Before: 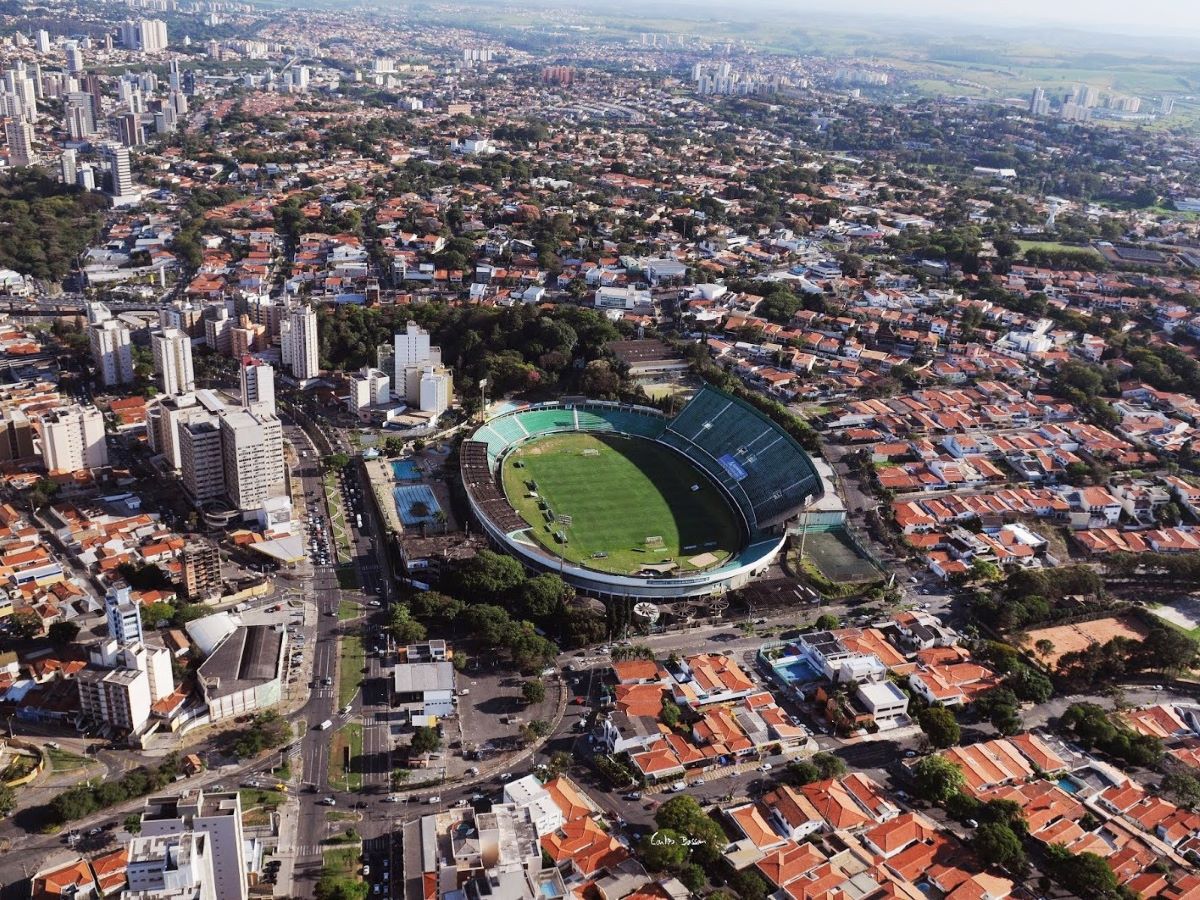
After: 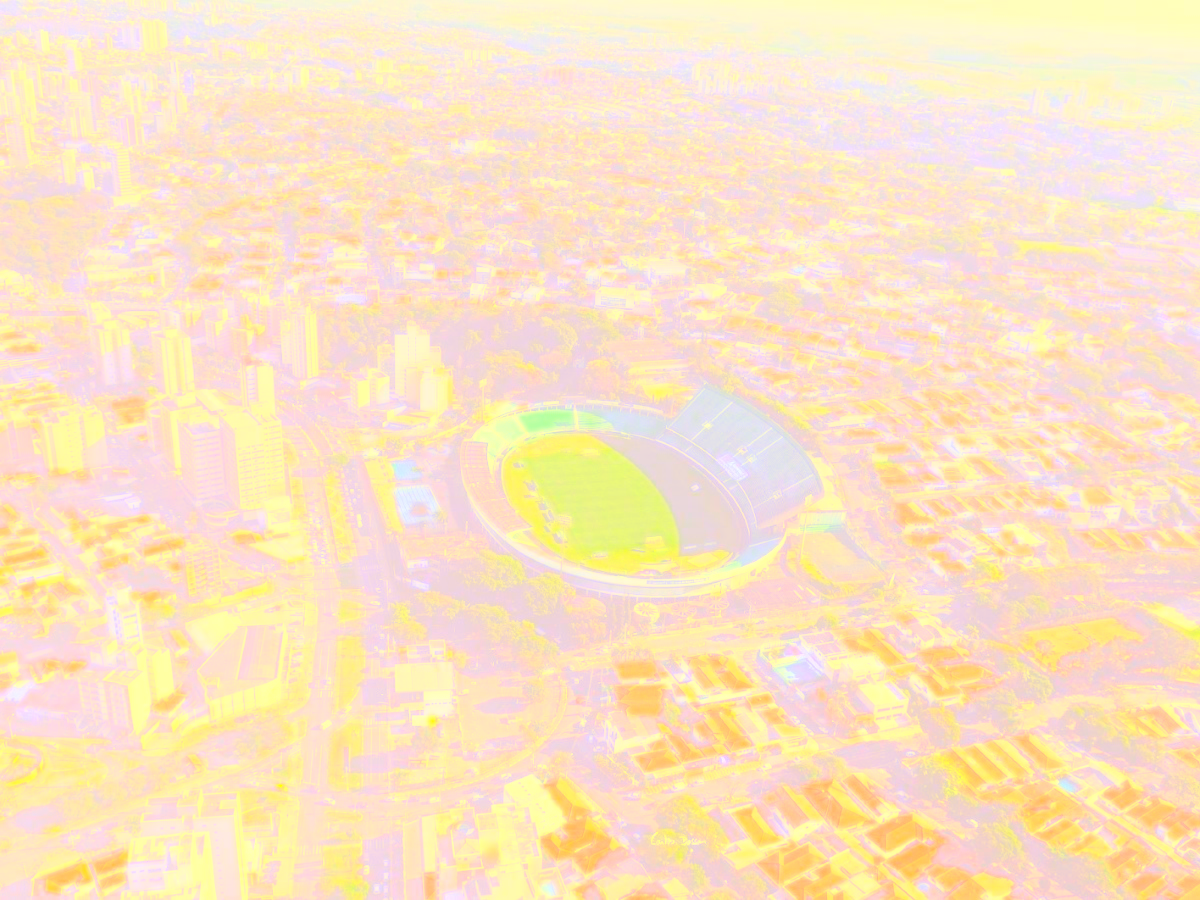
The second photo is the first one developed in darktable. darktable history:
bloom: size 85%, threshold 5%, strength 85%
graduated density: on, module defaults
local contrast: detail 130%
exposure: exposure 0.77 EV, compensate highlight preservation false
shadows and highlights: shadows 53, soften with gaussian
color correction: highlights a* -0.482, highlights b* 40, shadows a* 9.8, shadows b* -0.161
color balance rgb: global vibrance 20%
tone equalizer: on, module defaults
